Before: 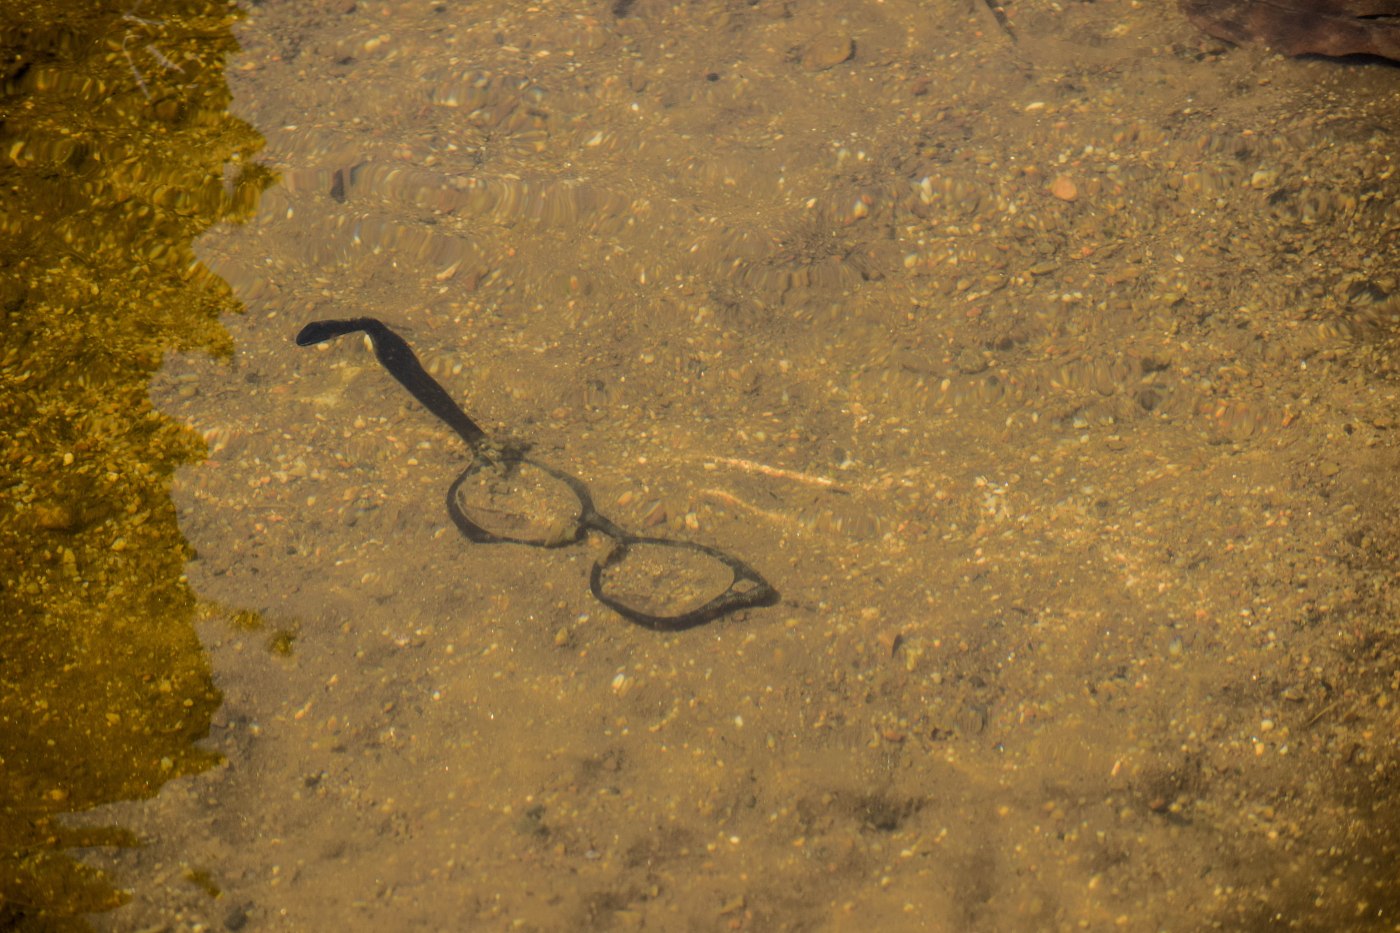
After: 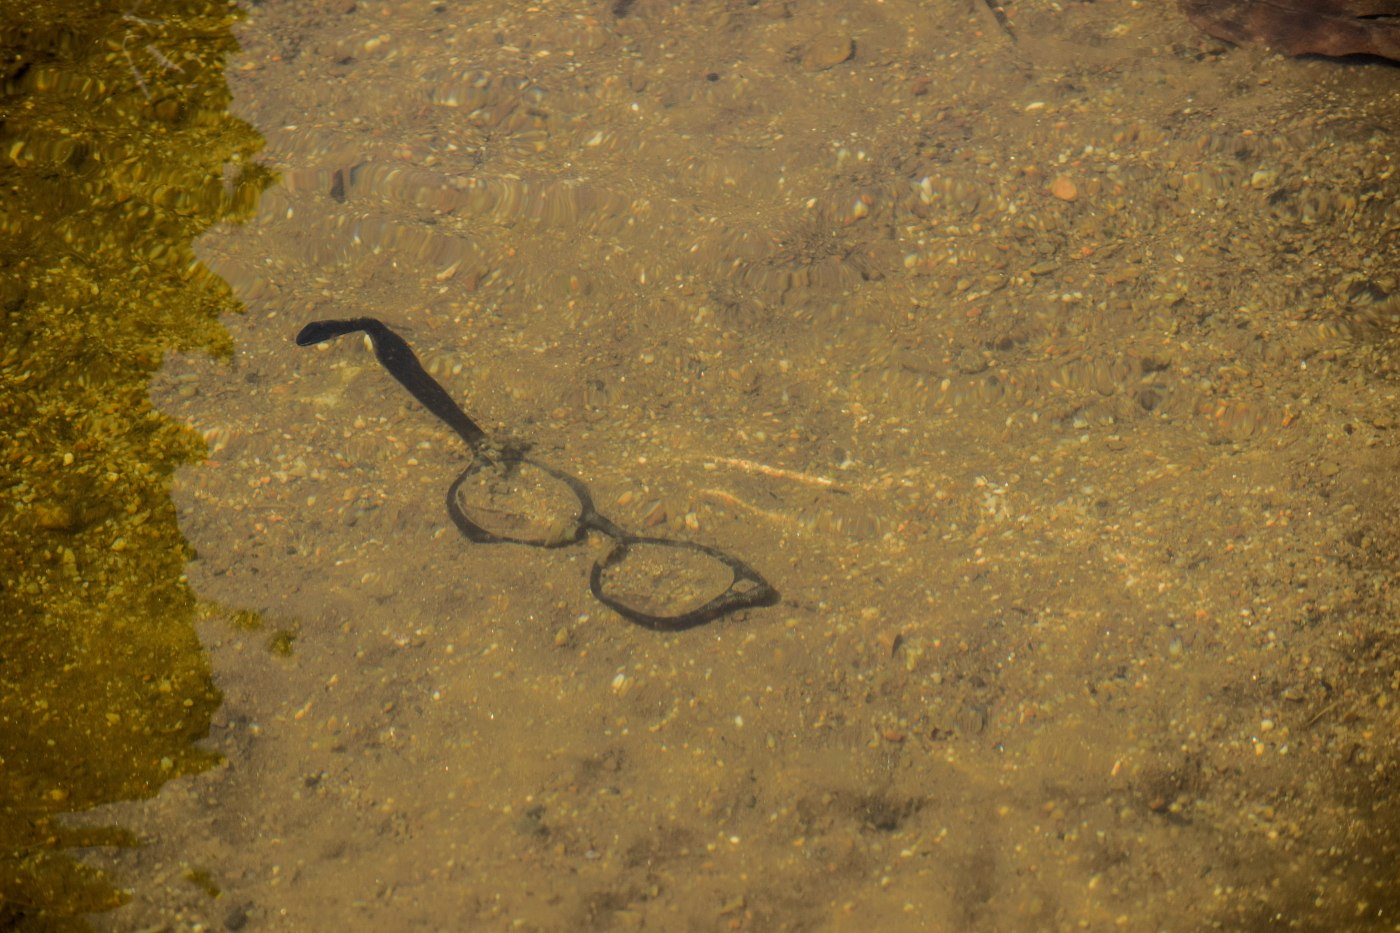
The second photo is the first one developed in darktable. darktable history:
shadows and highlights: shadows -1.62, highlights 39.58
color zones: curves: ch0 [(0.009, 0.528) (0.136, 0.6) (0.255, 0.586) (0.39, 0.528) (0.522, 0.584) (0.686, 0.736) (0.849, 0.561)]; ch1 [(0.045, 0.781) (0.14, 0.416) (0.257, 0.695) (0.442, 0.032) (0.738, 0.338) (0.818, 0.632) (0.891, 0.741) (1, 0.704)]; ch2 [(0, 0.667) (0.141, 0.52) (0.26, 0.37) (0.474, 0.432) (0.743, 0.286)], mix -120.86%
